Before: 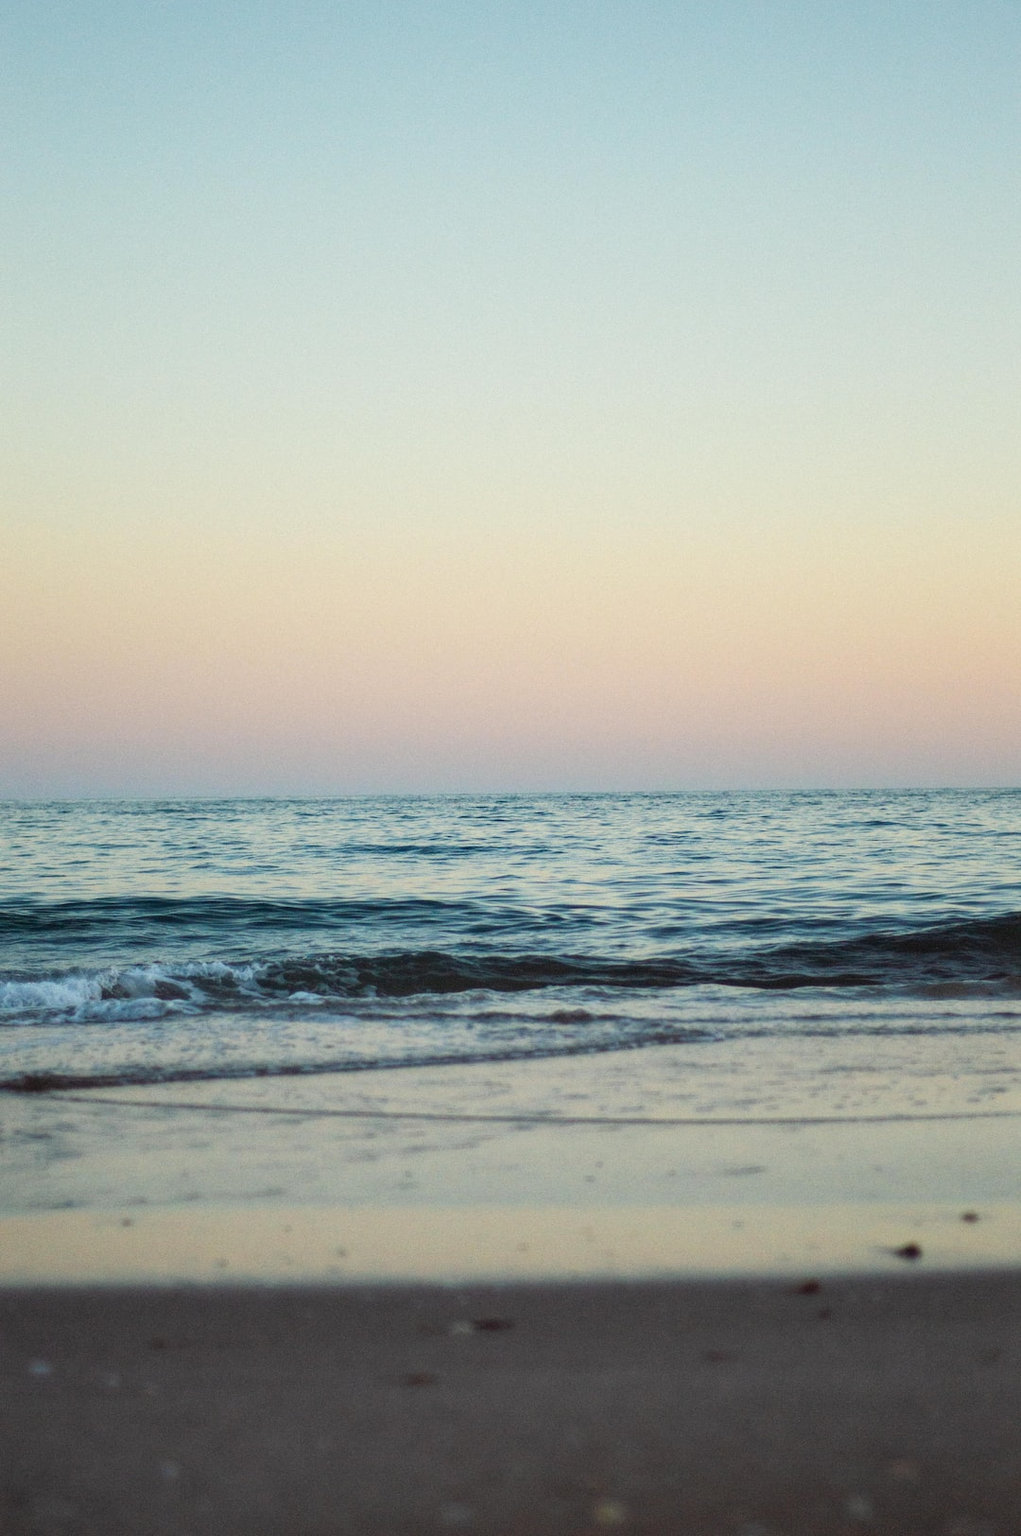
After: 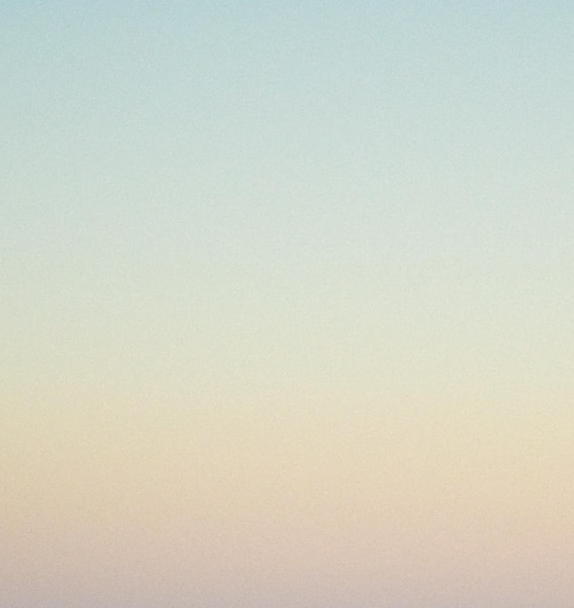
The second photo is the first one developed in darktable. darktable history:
crop: left 10.227%, top 10.524%, right 36.594%, bottom 51.985%
